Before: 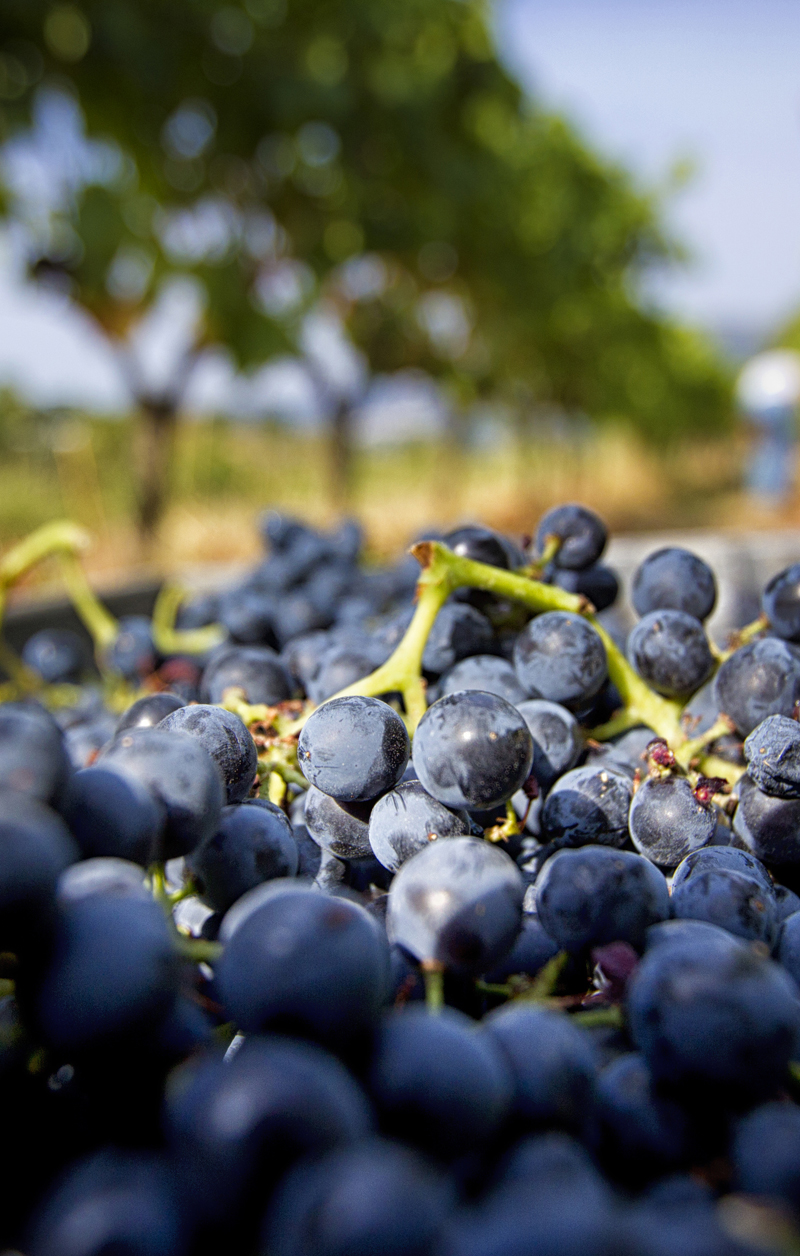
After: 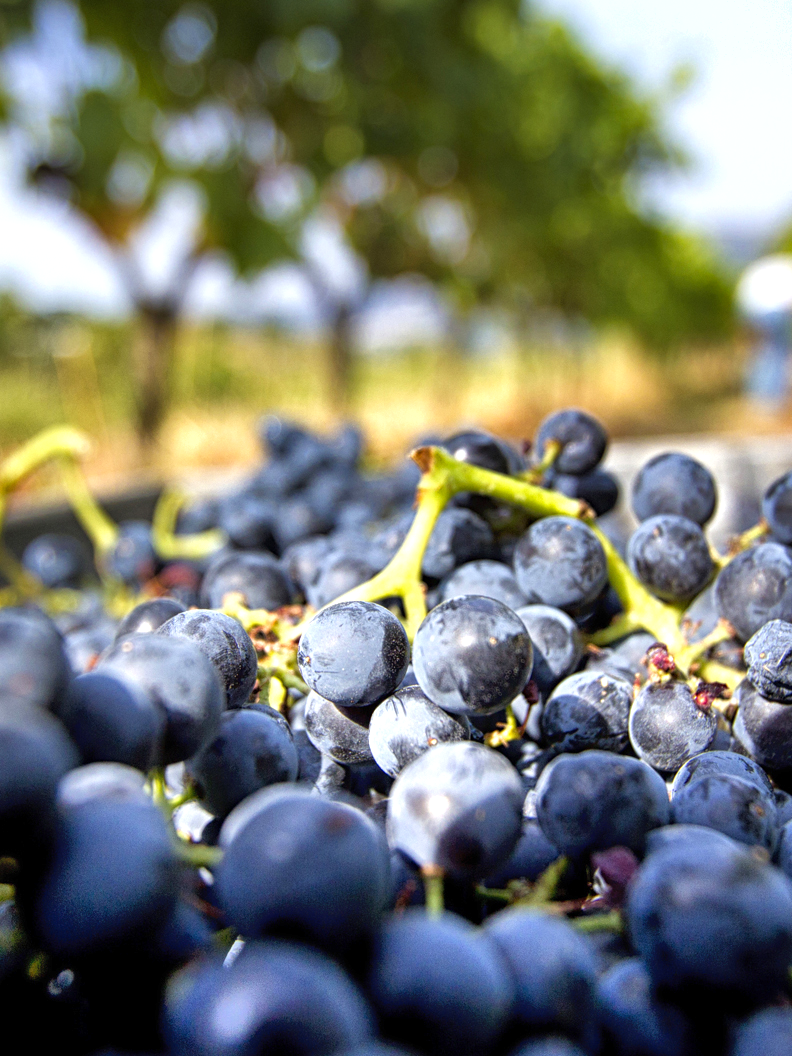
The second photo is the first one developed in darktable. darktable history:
exposure: exposure 0.636 EV, compensate highlight preservation false
crop: top 7.625%, bottom 8.027%
shadows and highlights: soften with gaussian
